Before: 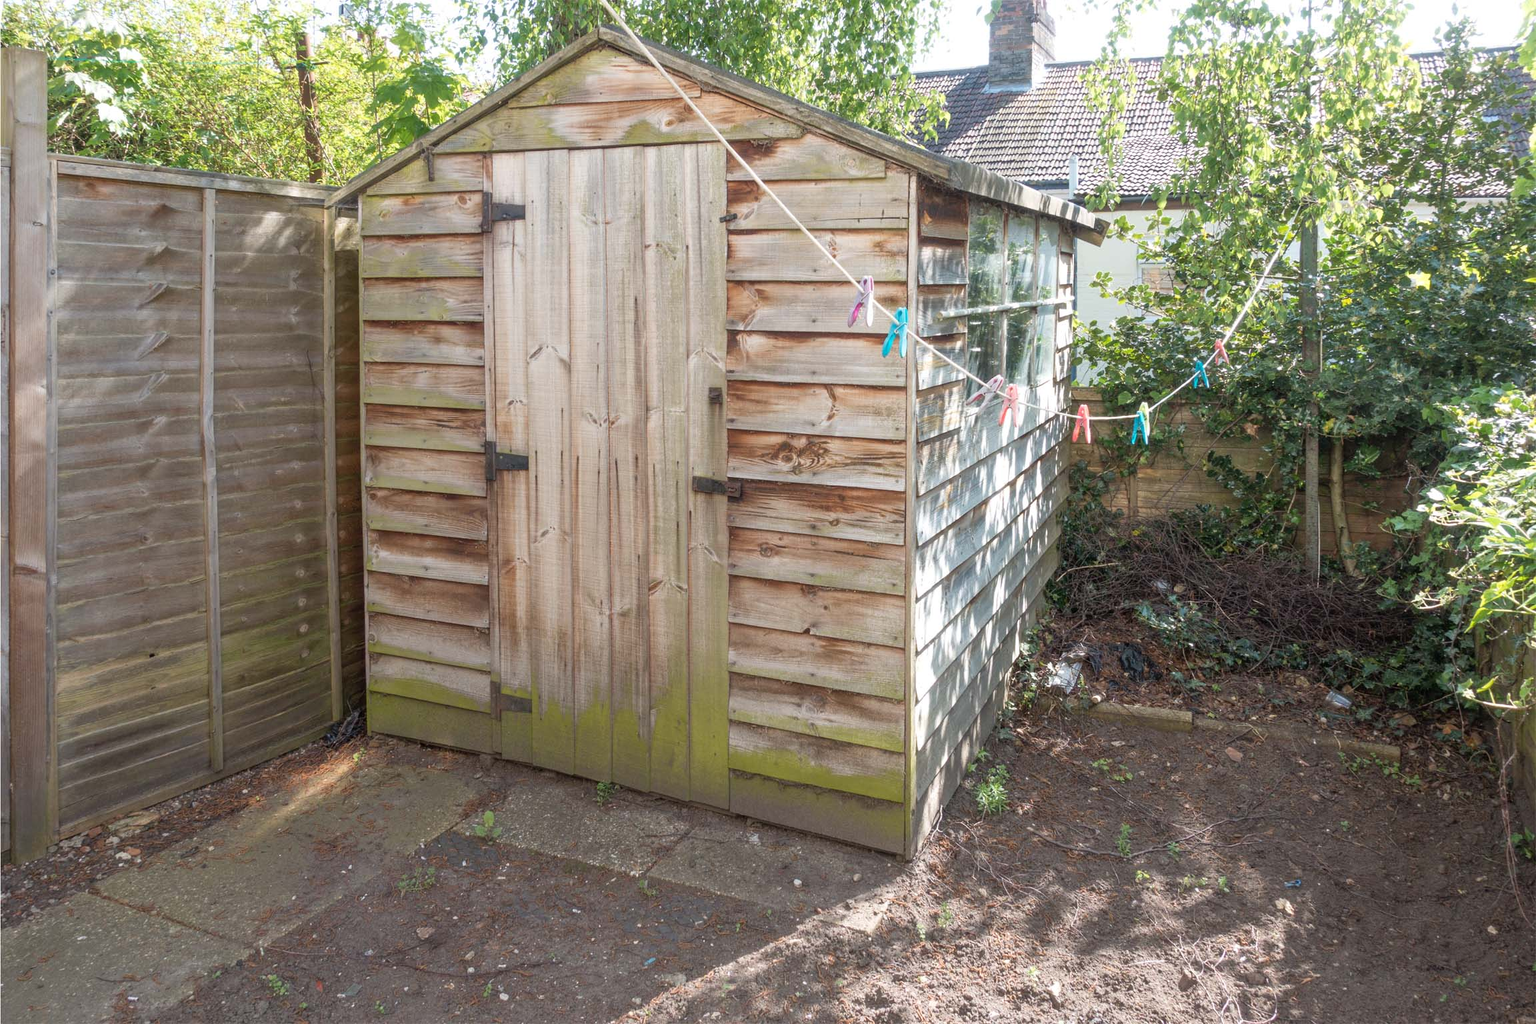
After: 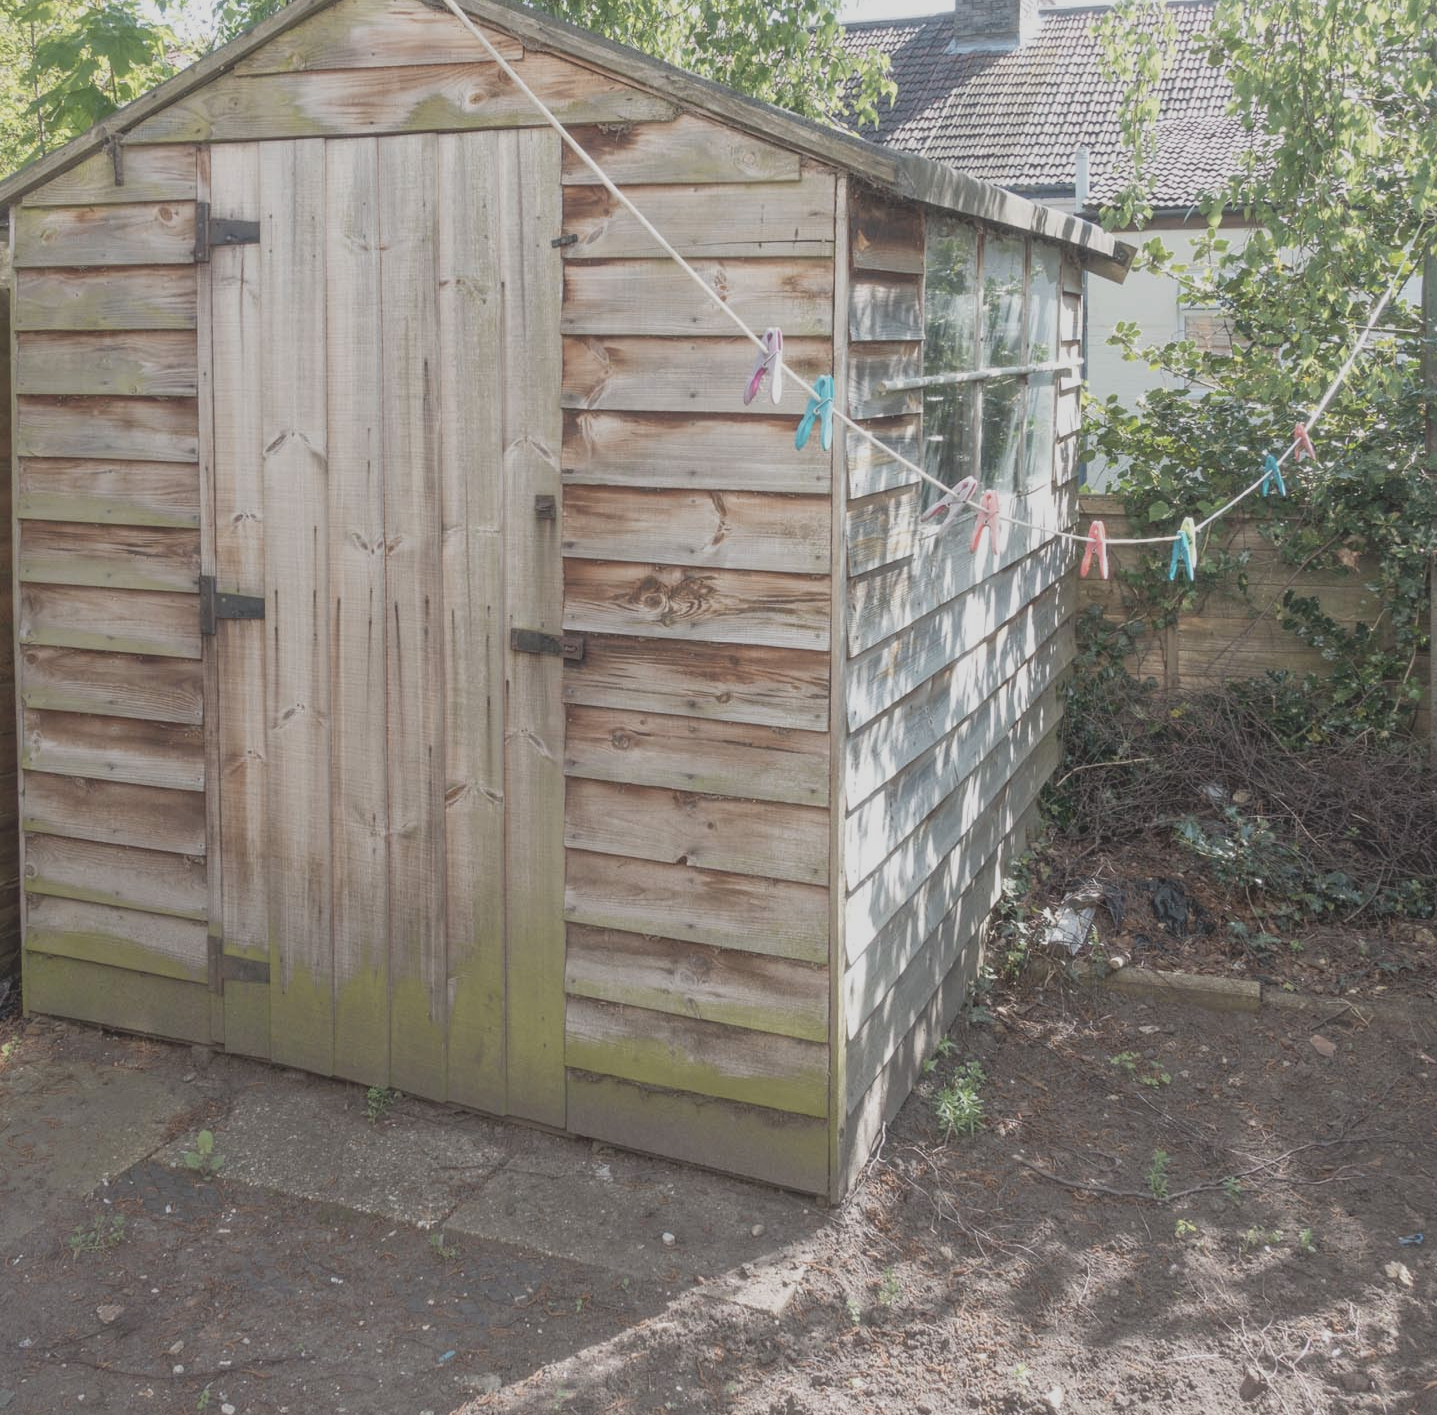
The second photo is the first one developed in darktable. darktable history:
crop and rotate: left 22.918%, top 5.629%, right 14.711%, bottom 2.247%
contrast brightness saturation: contrast -0.26, saturation -0.43
